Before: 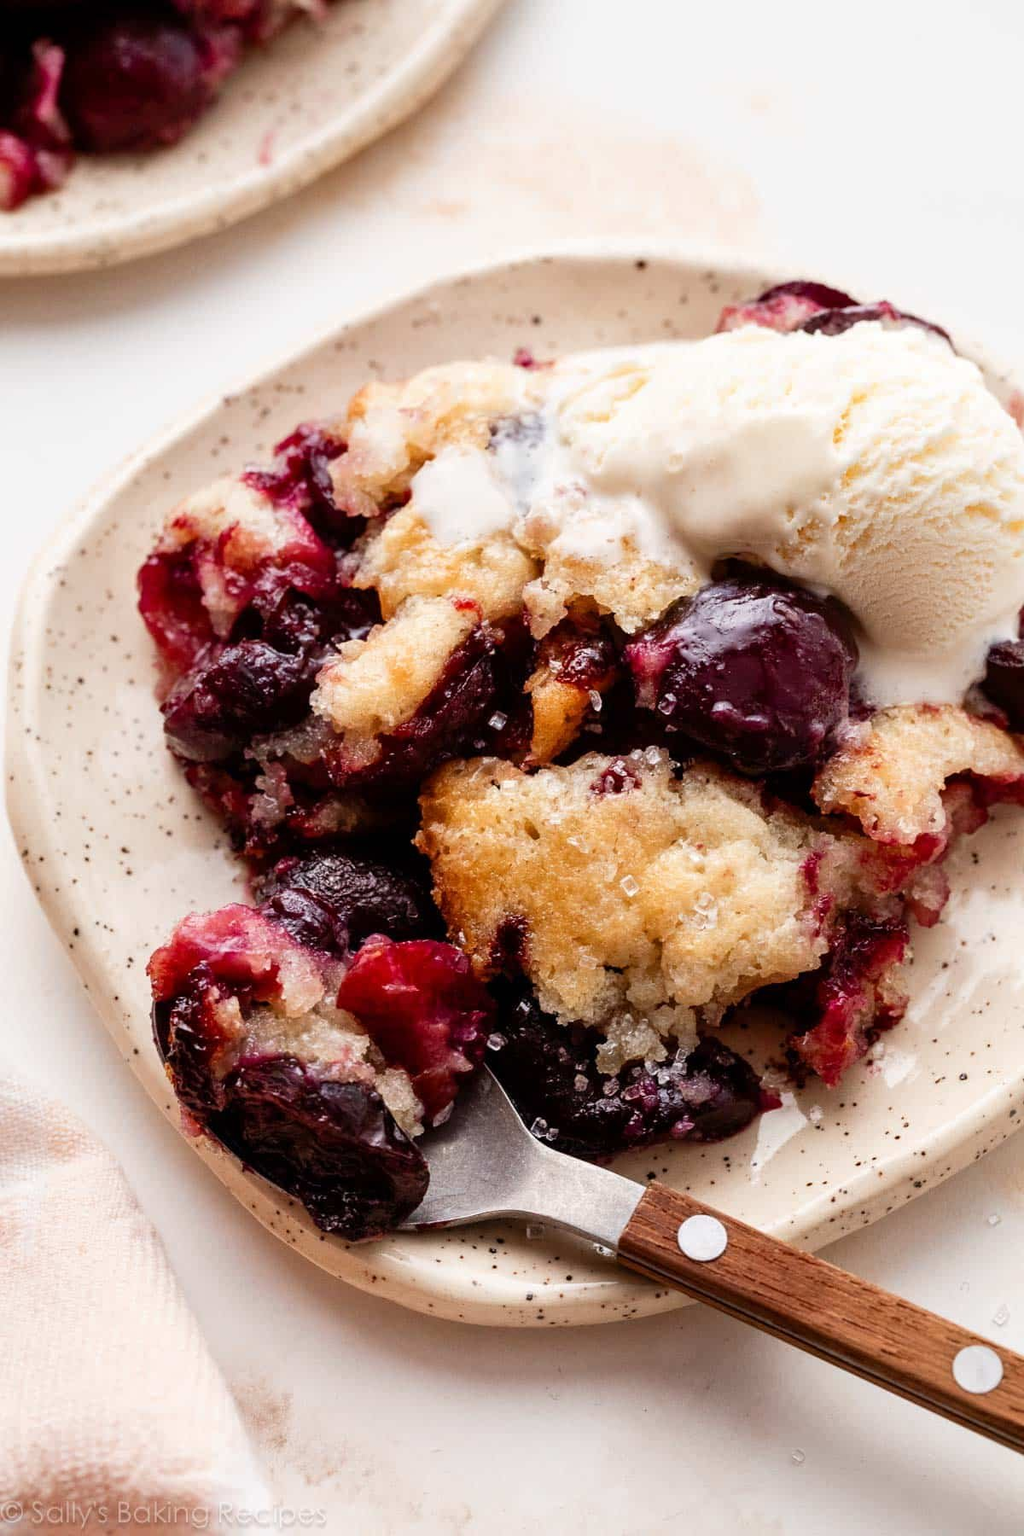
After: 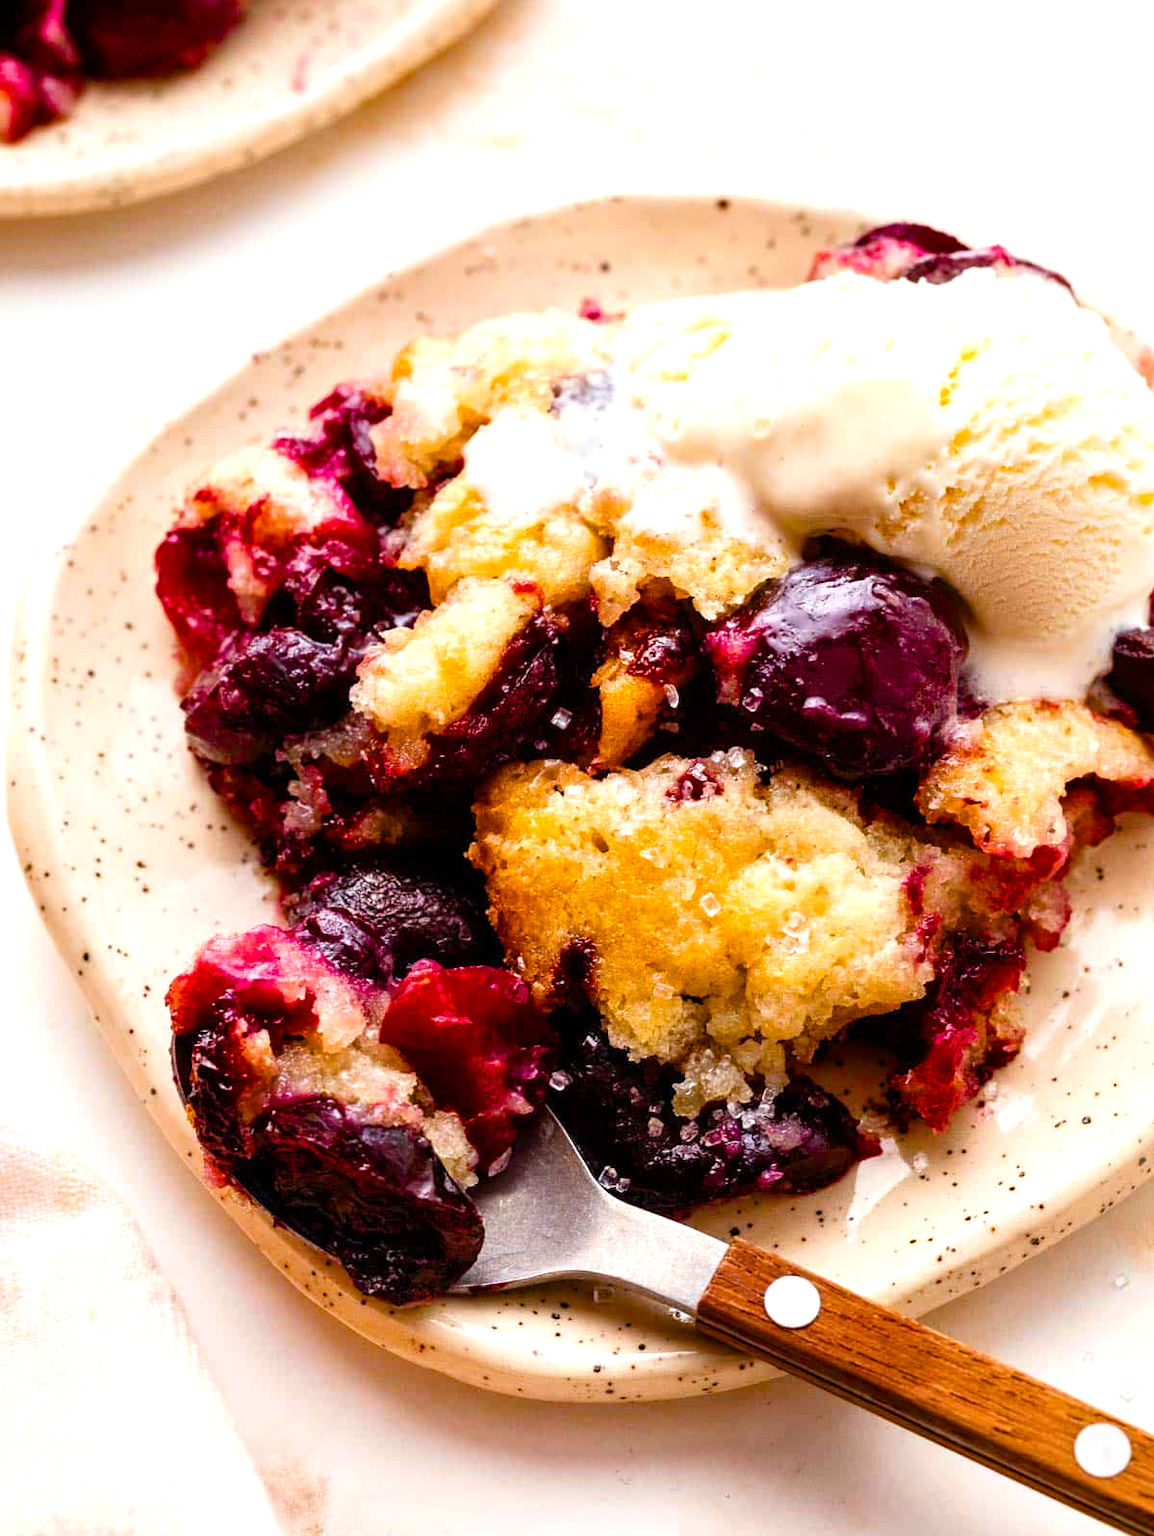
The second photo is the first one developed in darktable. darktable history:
exposure: exposure 0.459 EV, compensate highlight preservation false
color balance rgb: linear chroma grading › global chroma 7.608%, perceptual saturation grading › global saturation 36.802%, perceptual saturation grading › shadows 35.334%
crop and rotate: top 5.472%, bottom 5.848%
